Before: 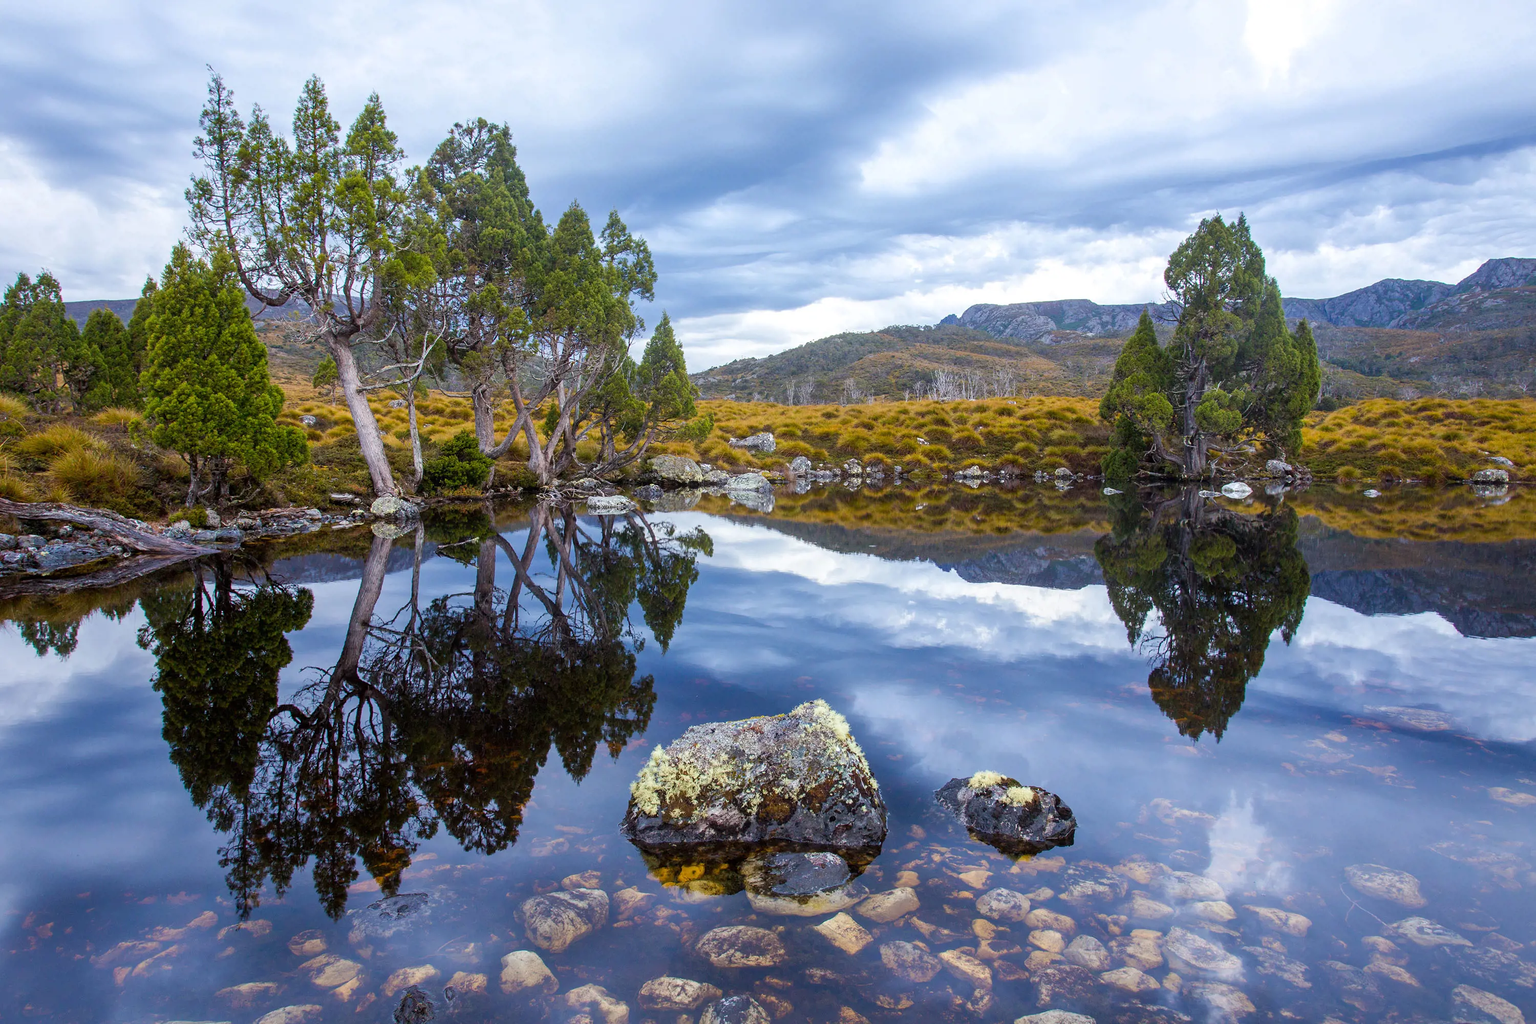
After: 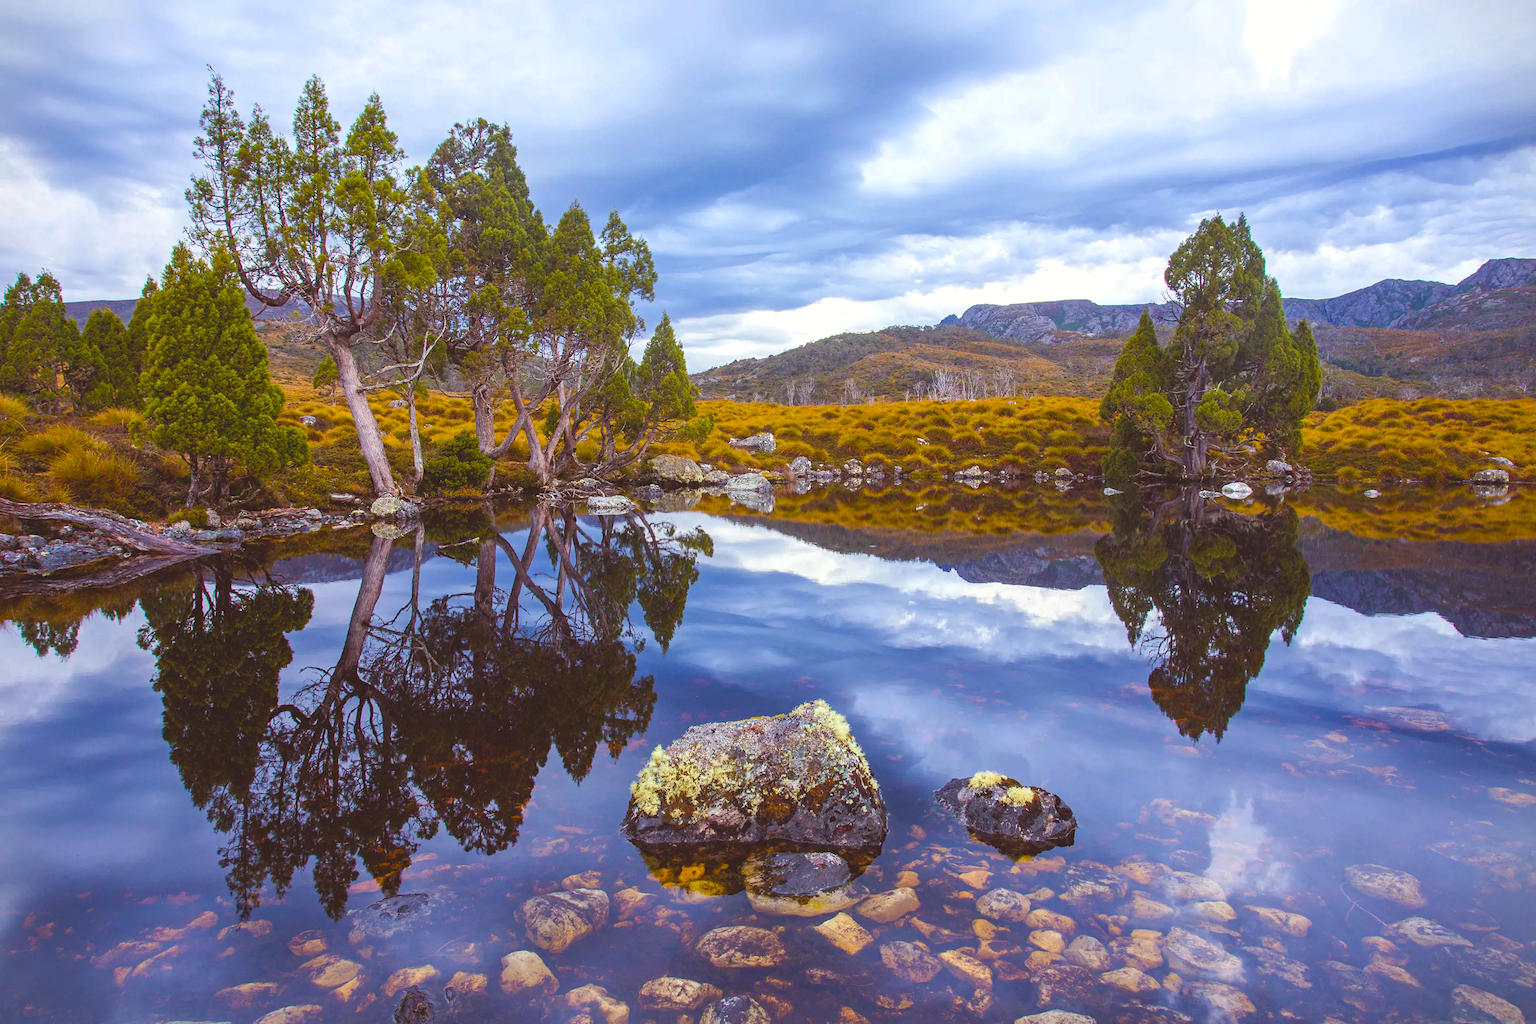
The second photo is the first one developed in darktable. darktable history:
color balance rgb: power › chroma 1.547%, power › hue 25.66°, global offset › luminance 1.989%, perceptual saturation grading › global saturation 25.713%, global vibrance 20%
haze removal: compatibility mode true, adaptive false
vignetting: fall-off start 100.18%
